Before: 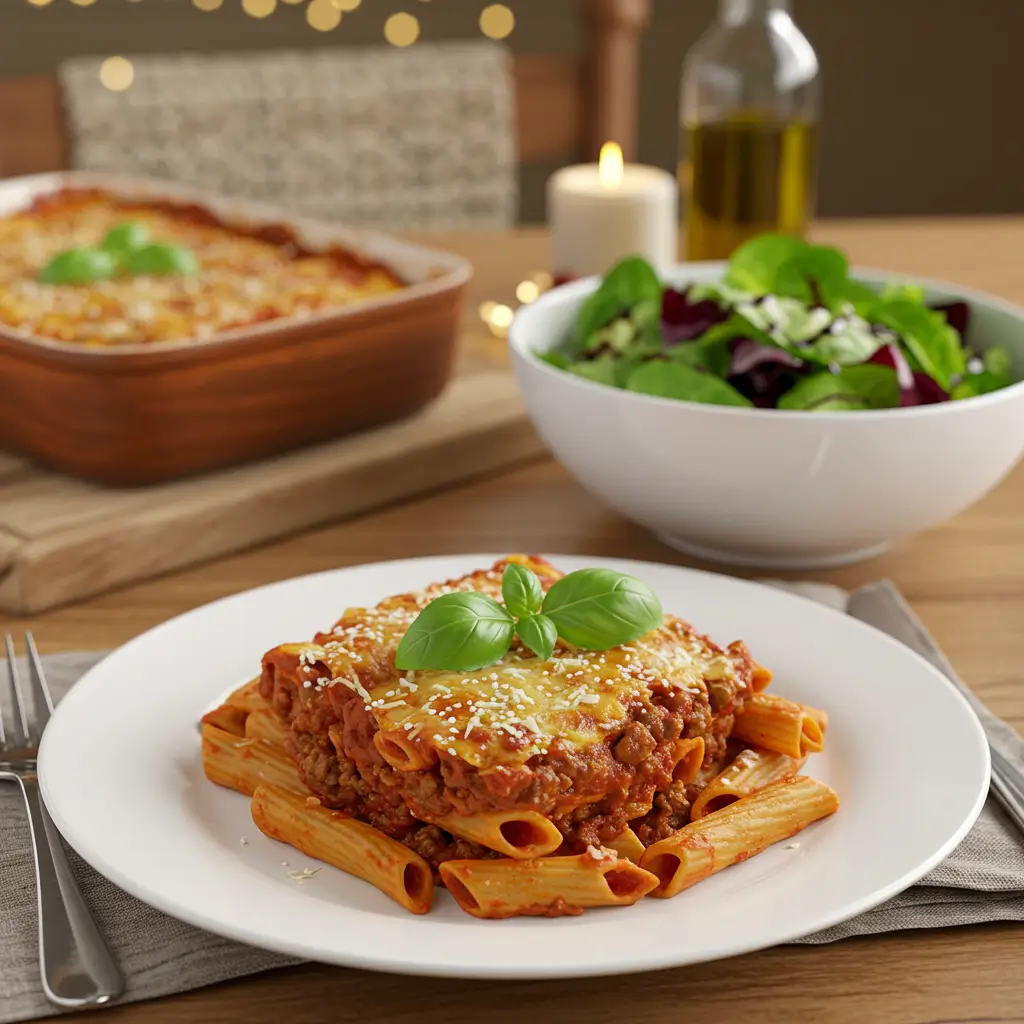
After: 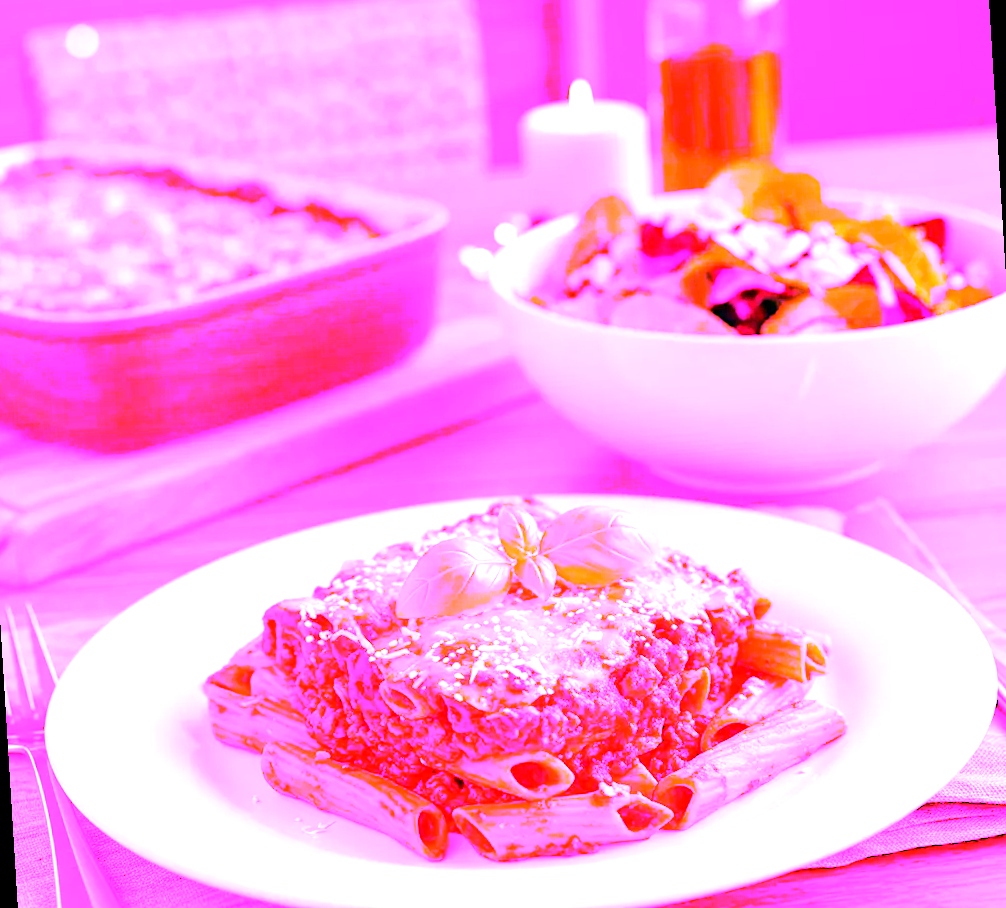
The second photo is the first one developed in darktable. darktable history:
white balance: red 8, blue 8
rotate and perspective: rotation -3.52°, crop left 0.036, crop right 0.964, crop top 0.081, crop bottom 0.919
exposure: exposure 0.722 EV, compensate highlight preservation false
